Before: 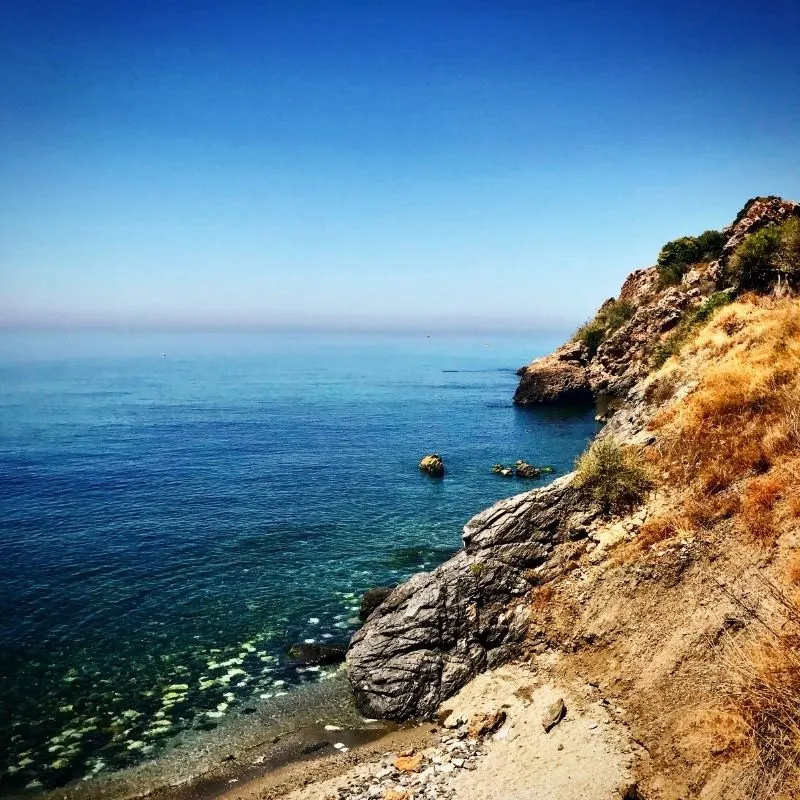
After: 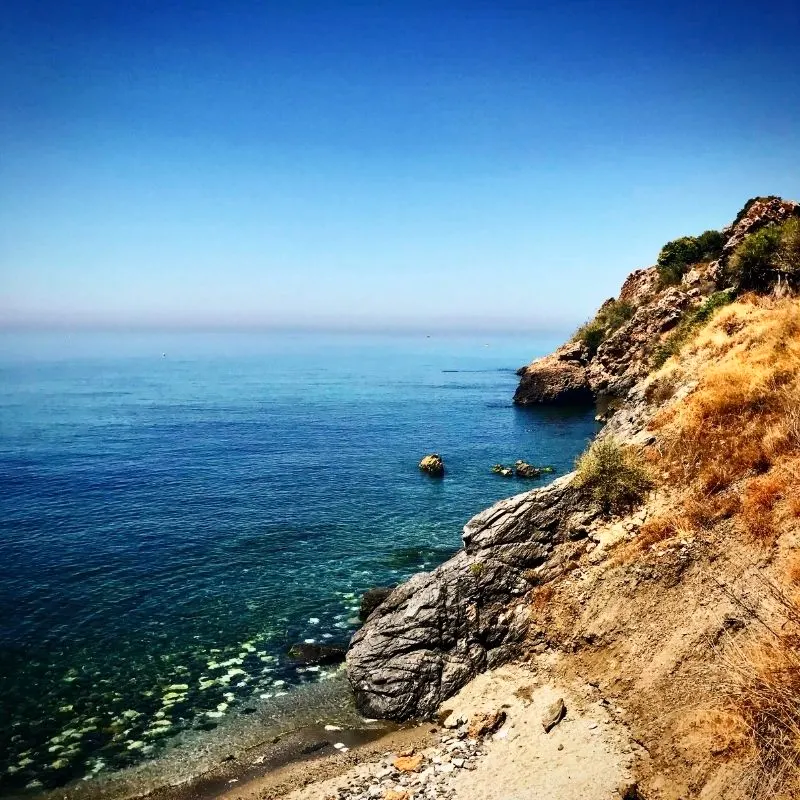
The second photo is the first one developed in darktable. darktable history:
contrast brightness saturation: contrast 0.096, brightness 0.021, saturation 0.016
